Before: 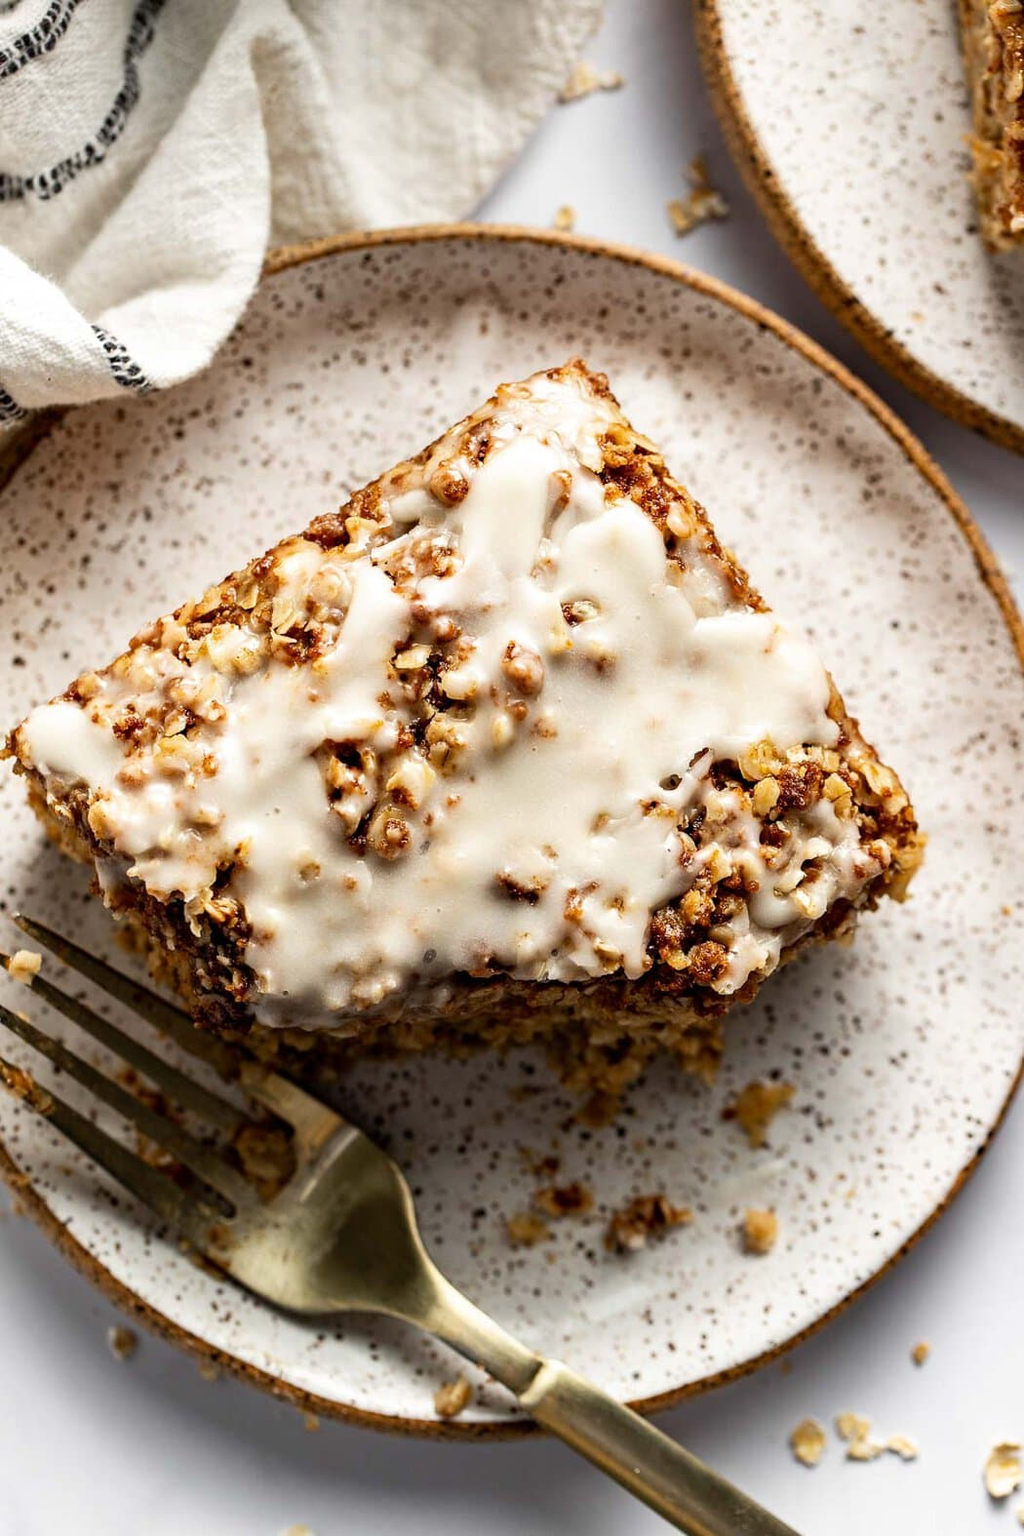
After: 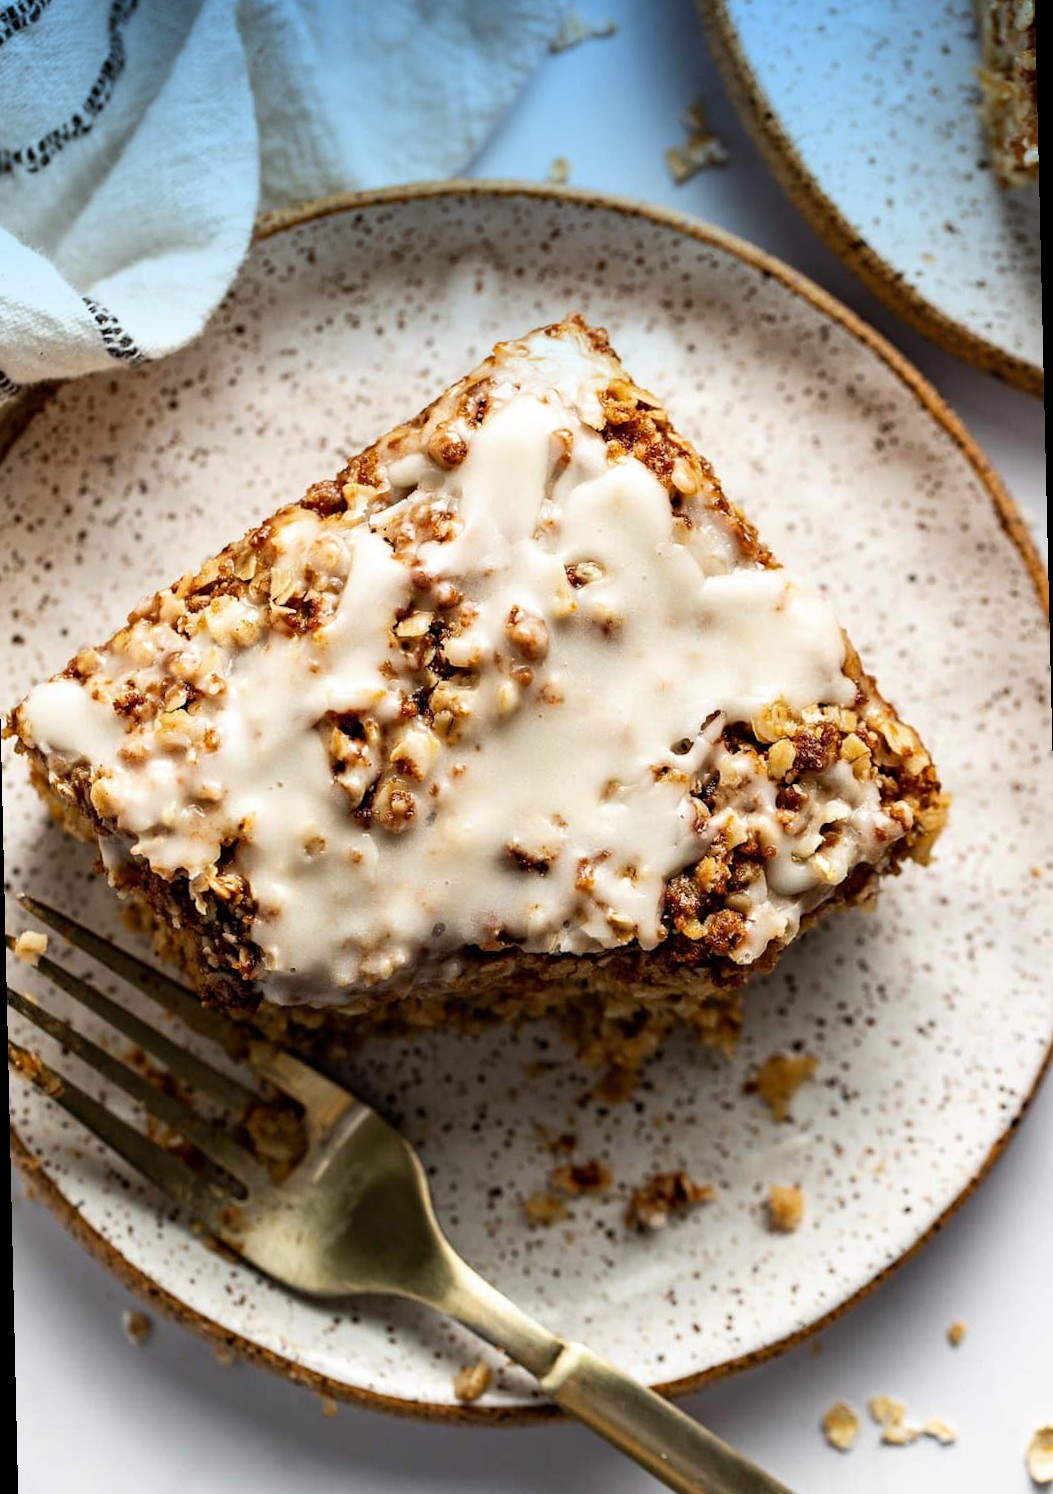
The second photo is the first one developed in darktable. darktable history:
graduated density: density 2.02 EV, hardness 44%, rotation 0.374°, offset 8.21, hue 208.8°, saturation 97%
rotate and perspective: rotation -1.32°, lens shift (horizontal) -0.031, crop left 0.015, crop right 0.985, crop top 0.047, crop bottom 0.982
